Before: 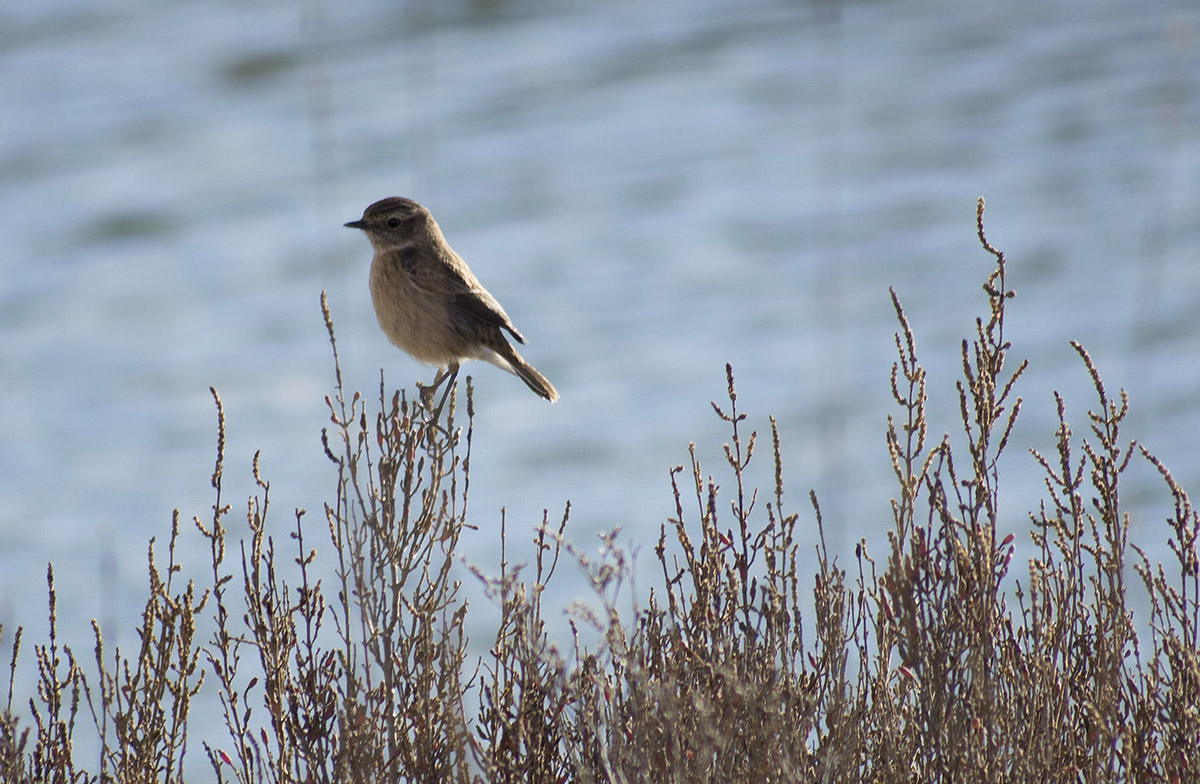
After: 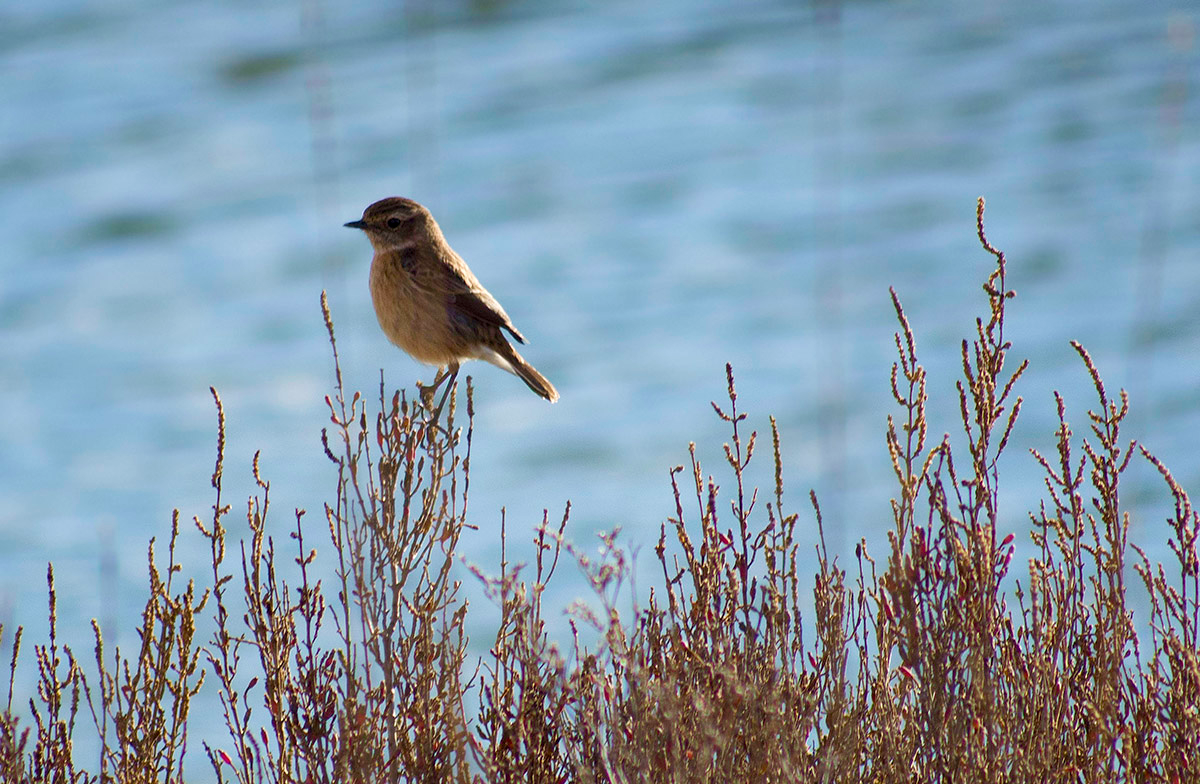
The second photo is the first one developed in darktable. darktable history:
exposure: compensate highlight preservation false
color balance rgb: perceptual saturation grading › global saturation 34.902%, perceptual saturation grading › highlights -29.954%, perceptual saturation grading › shadows 35.627%
velvia: on, module defaults
local contrast: highlights 106%, shadows 100%, detail 119%, midtone range 0.2
